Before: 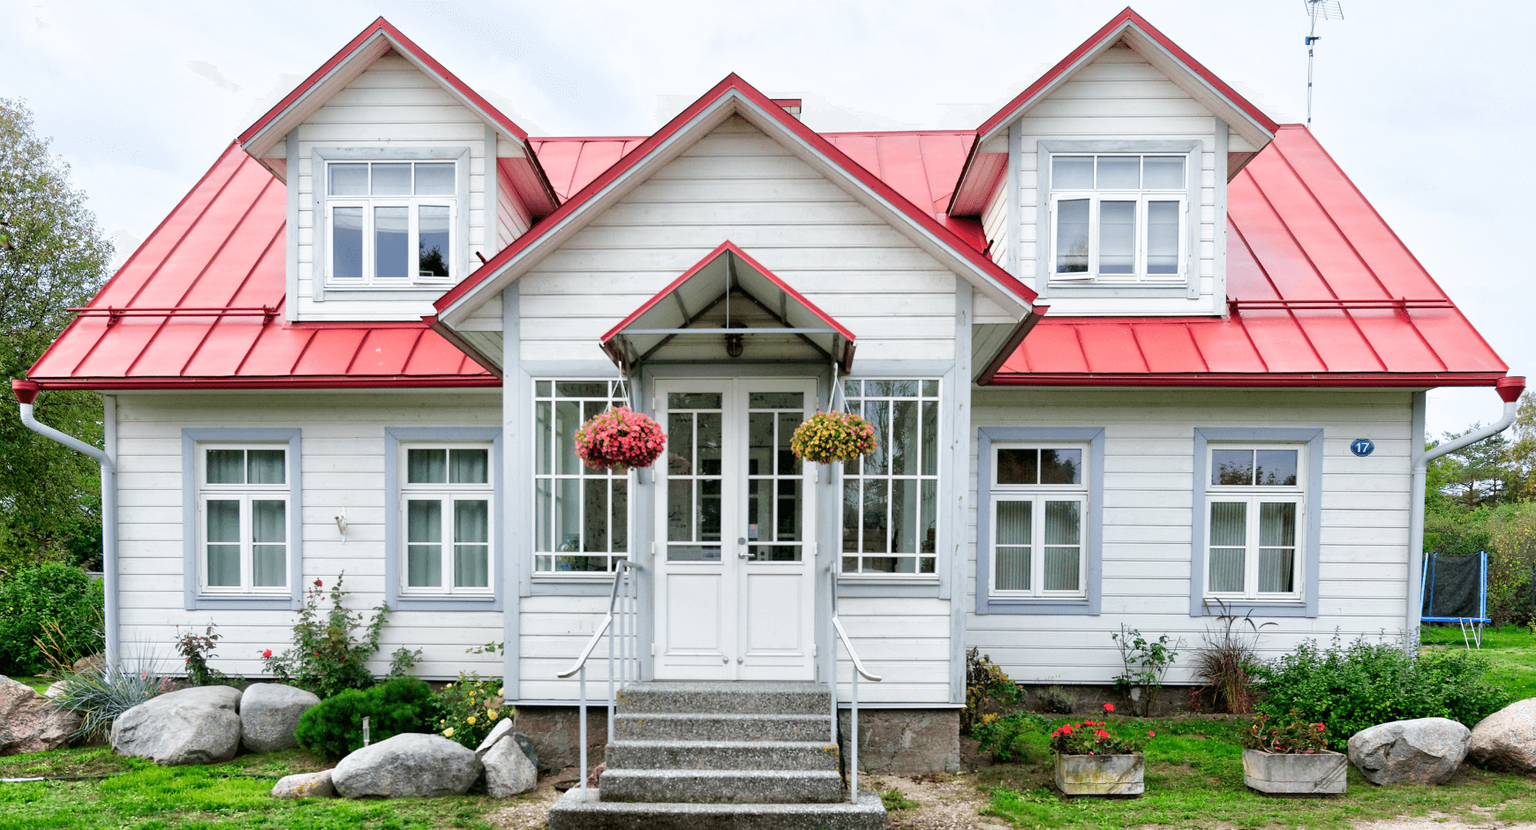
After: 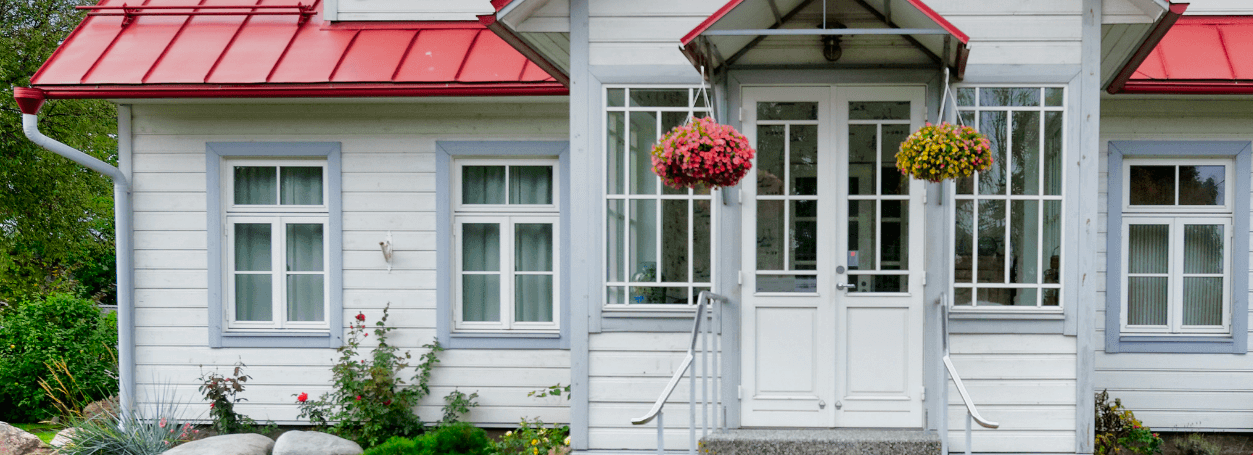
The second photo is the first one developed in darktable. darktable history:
crop: top 36.498%, right 27.964%, bottom 14.995%
color balance: output saturation 110%
graduated density: rotation -0.352°, offset 57.64
